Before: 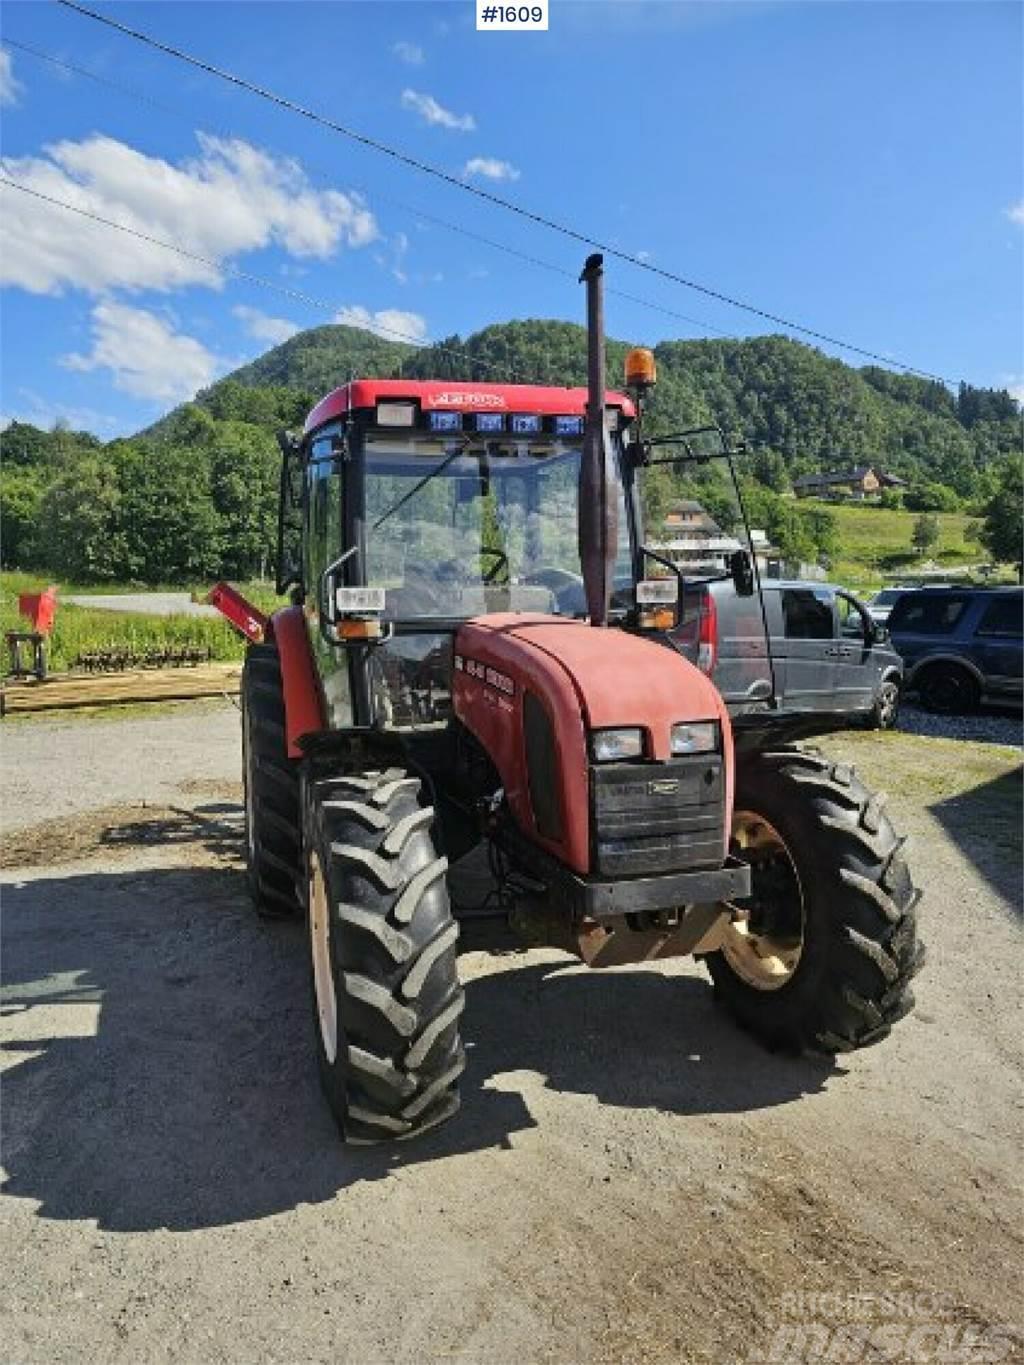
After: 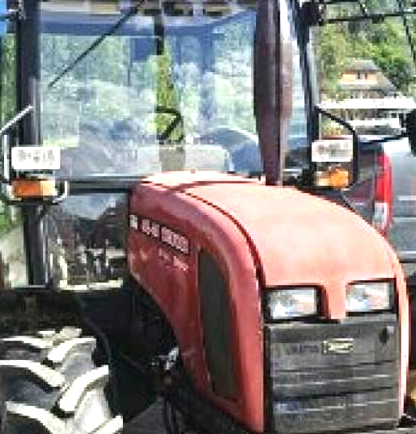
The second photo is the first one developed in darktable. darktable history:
crop: left 31.77%, top 32.327%, right 27.539%, bottom 35.833%
exposure: black level correction 0, exposure 1.107 EV, compensate exposure bias true, compensate highlight preservation false
